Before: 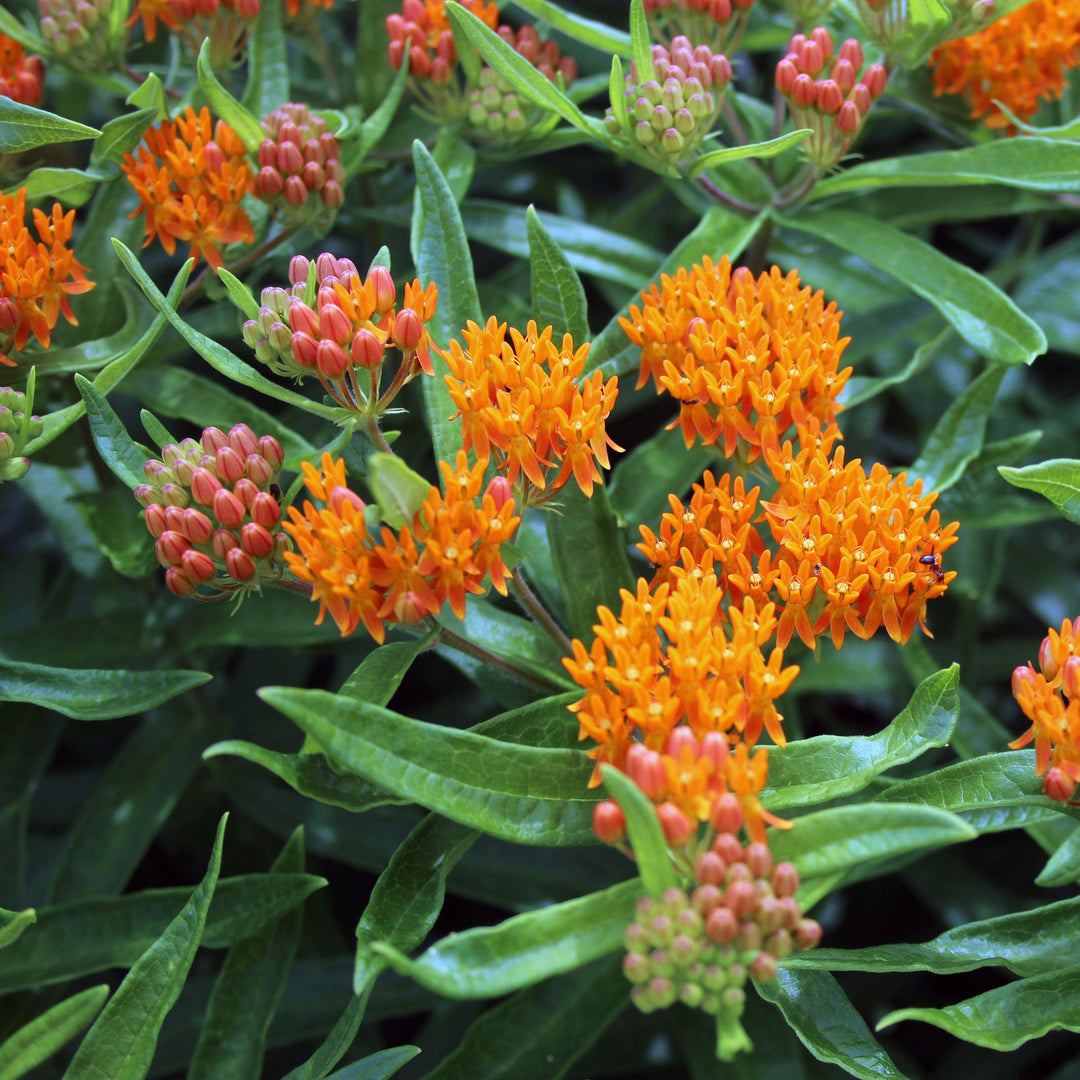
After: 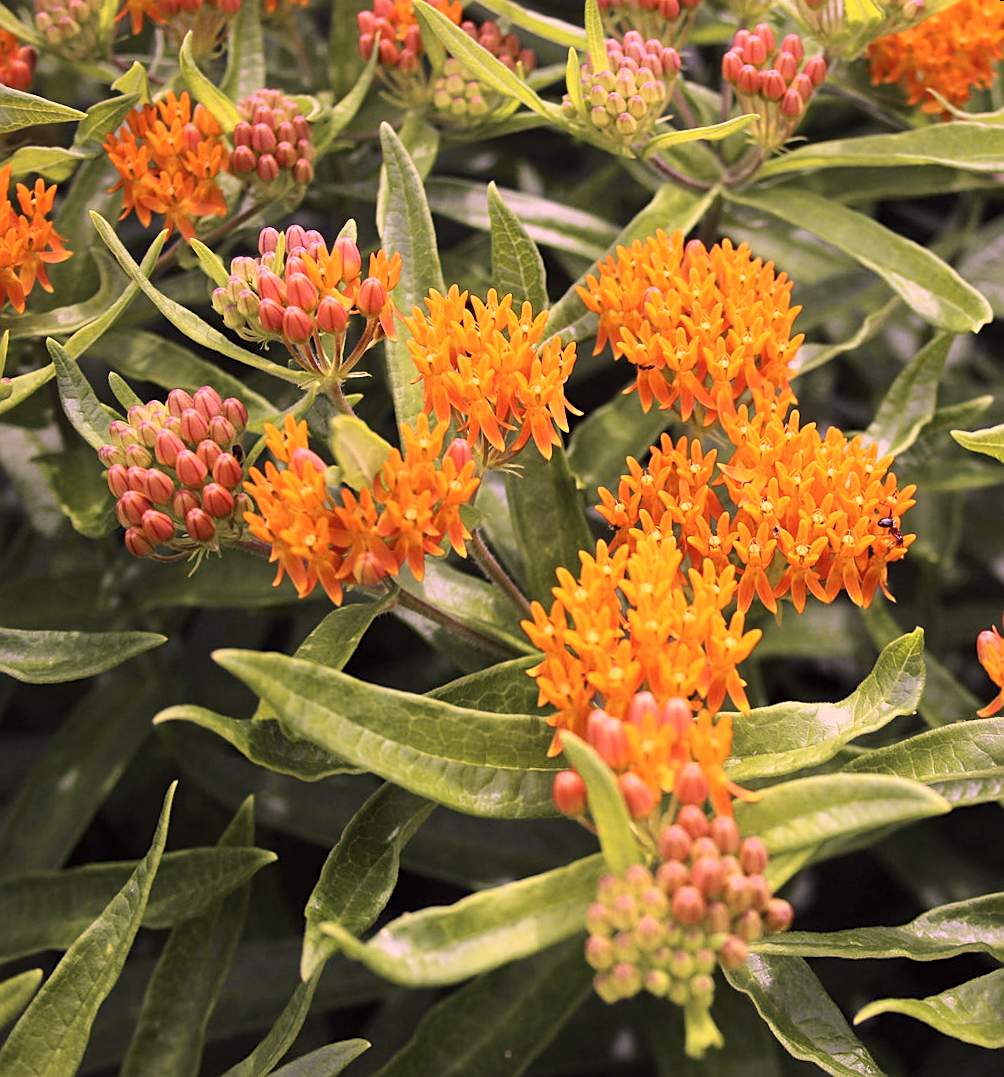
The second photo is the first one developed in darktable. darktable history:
sharpen: on, module defaults
color correction: highlights a* 40, highlights b* 40, saturation 0.69
rotate and perspective: rotation 0.215°, lens shift (vertical) -0.139, crop left 0.069, crop right 0.939, crop top 0.002, crop bottom 0.996
contrast brightness saturation: contrast 0.2, brightness 0.15, saturation 0.14
